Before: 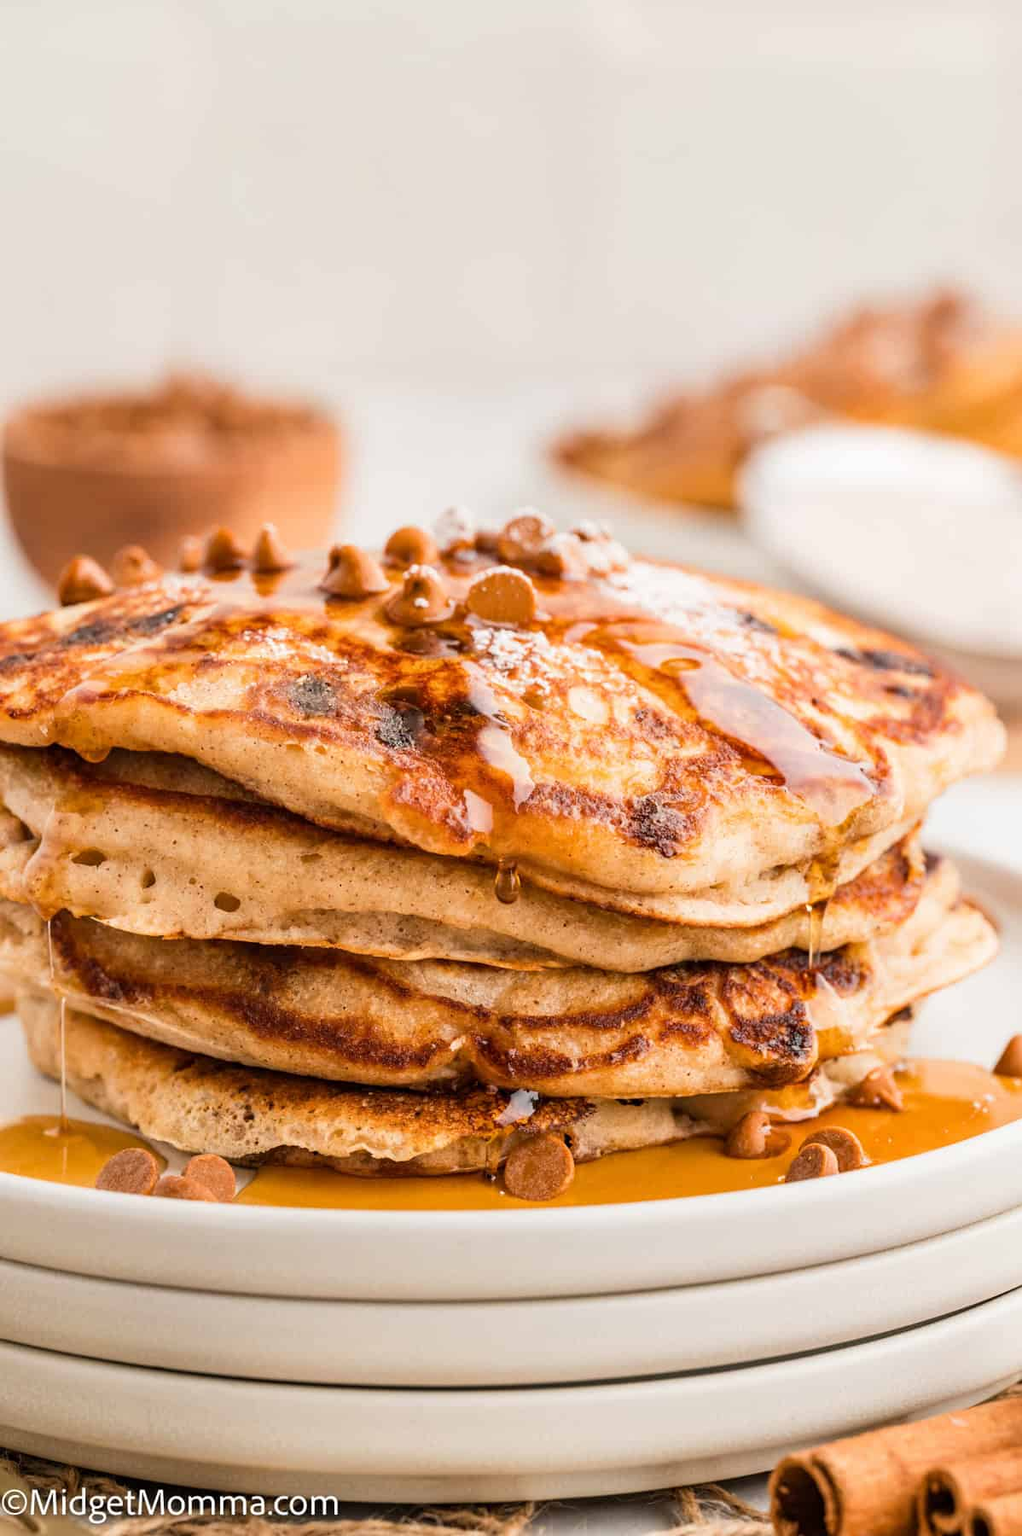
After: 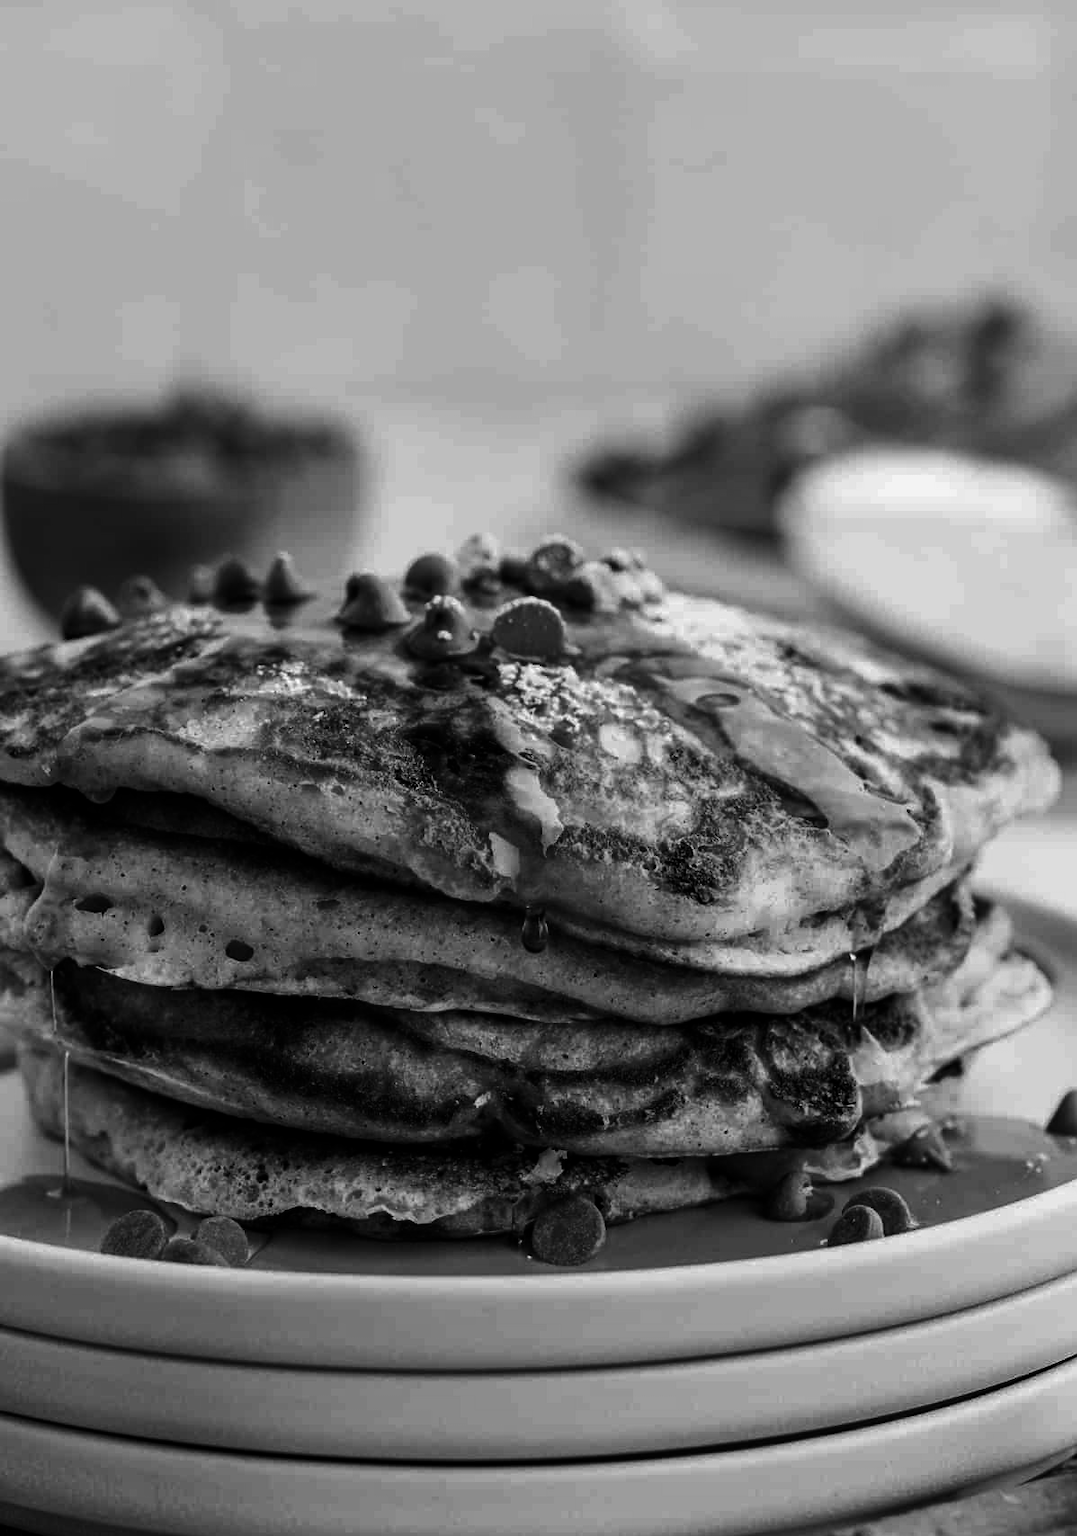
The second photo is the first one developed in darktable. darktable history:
crop and rotate: top 0%, bottom 5.097%
contrast brightness saturation: contrast 0.02, brightness -1, saturation -1
